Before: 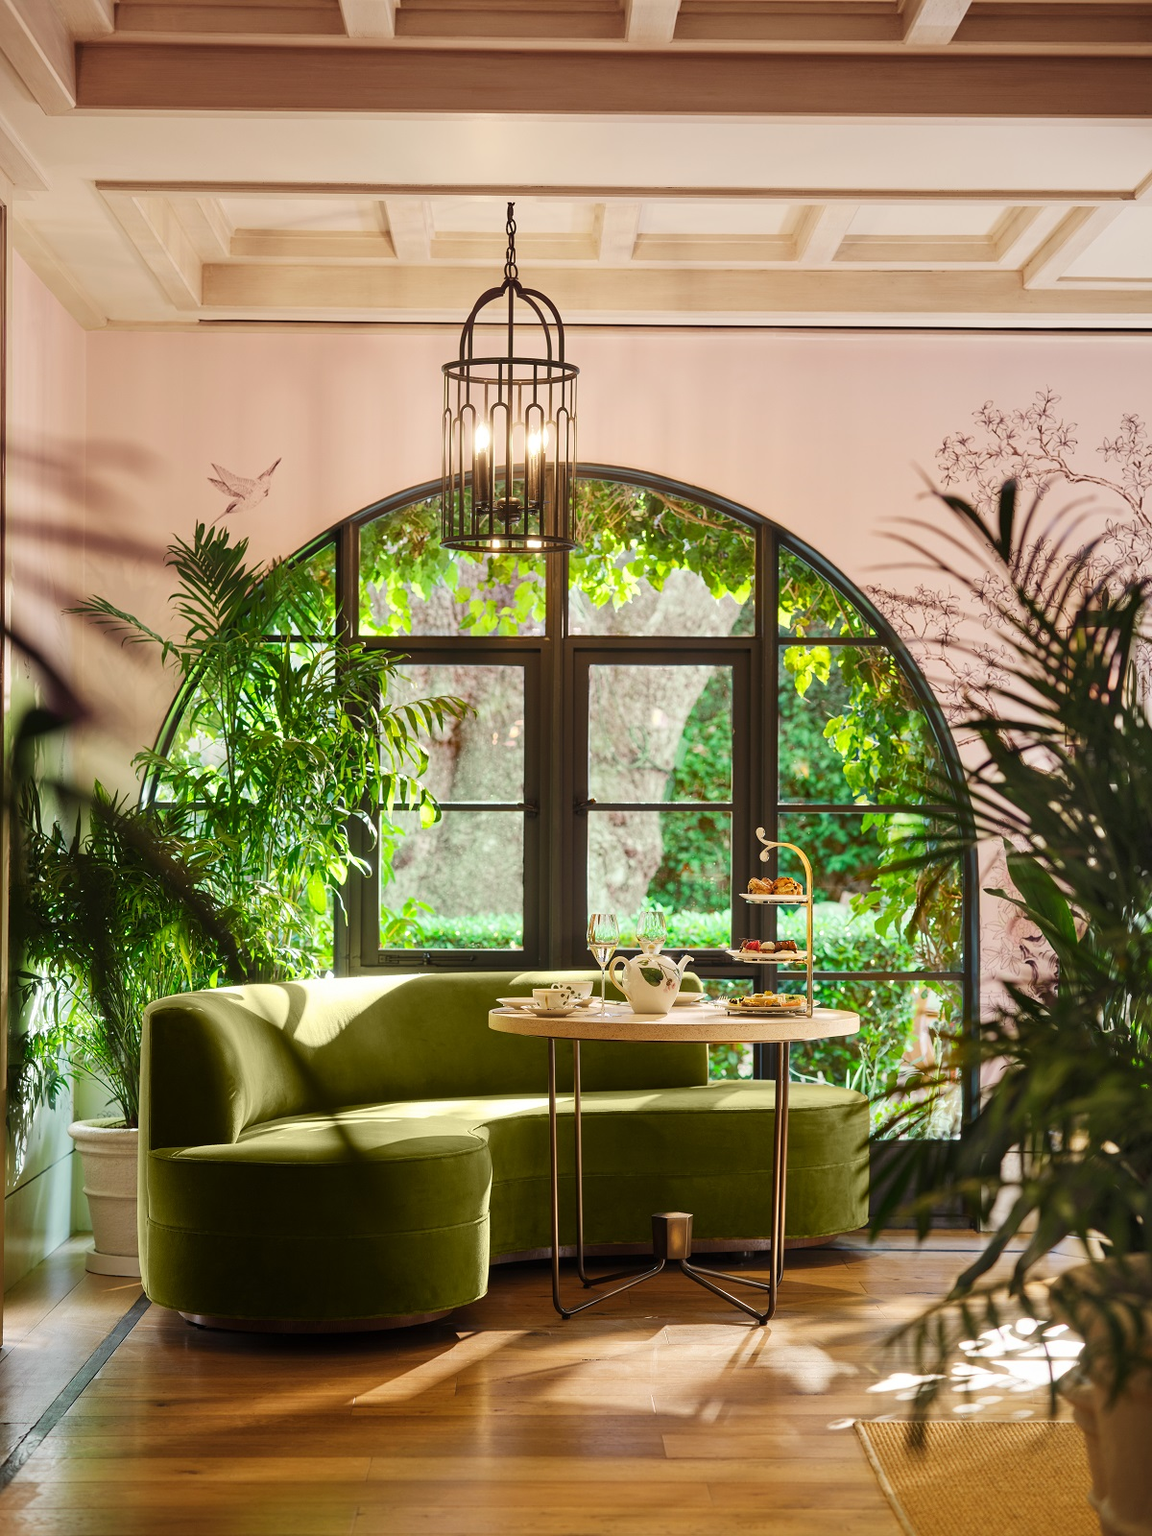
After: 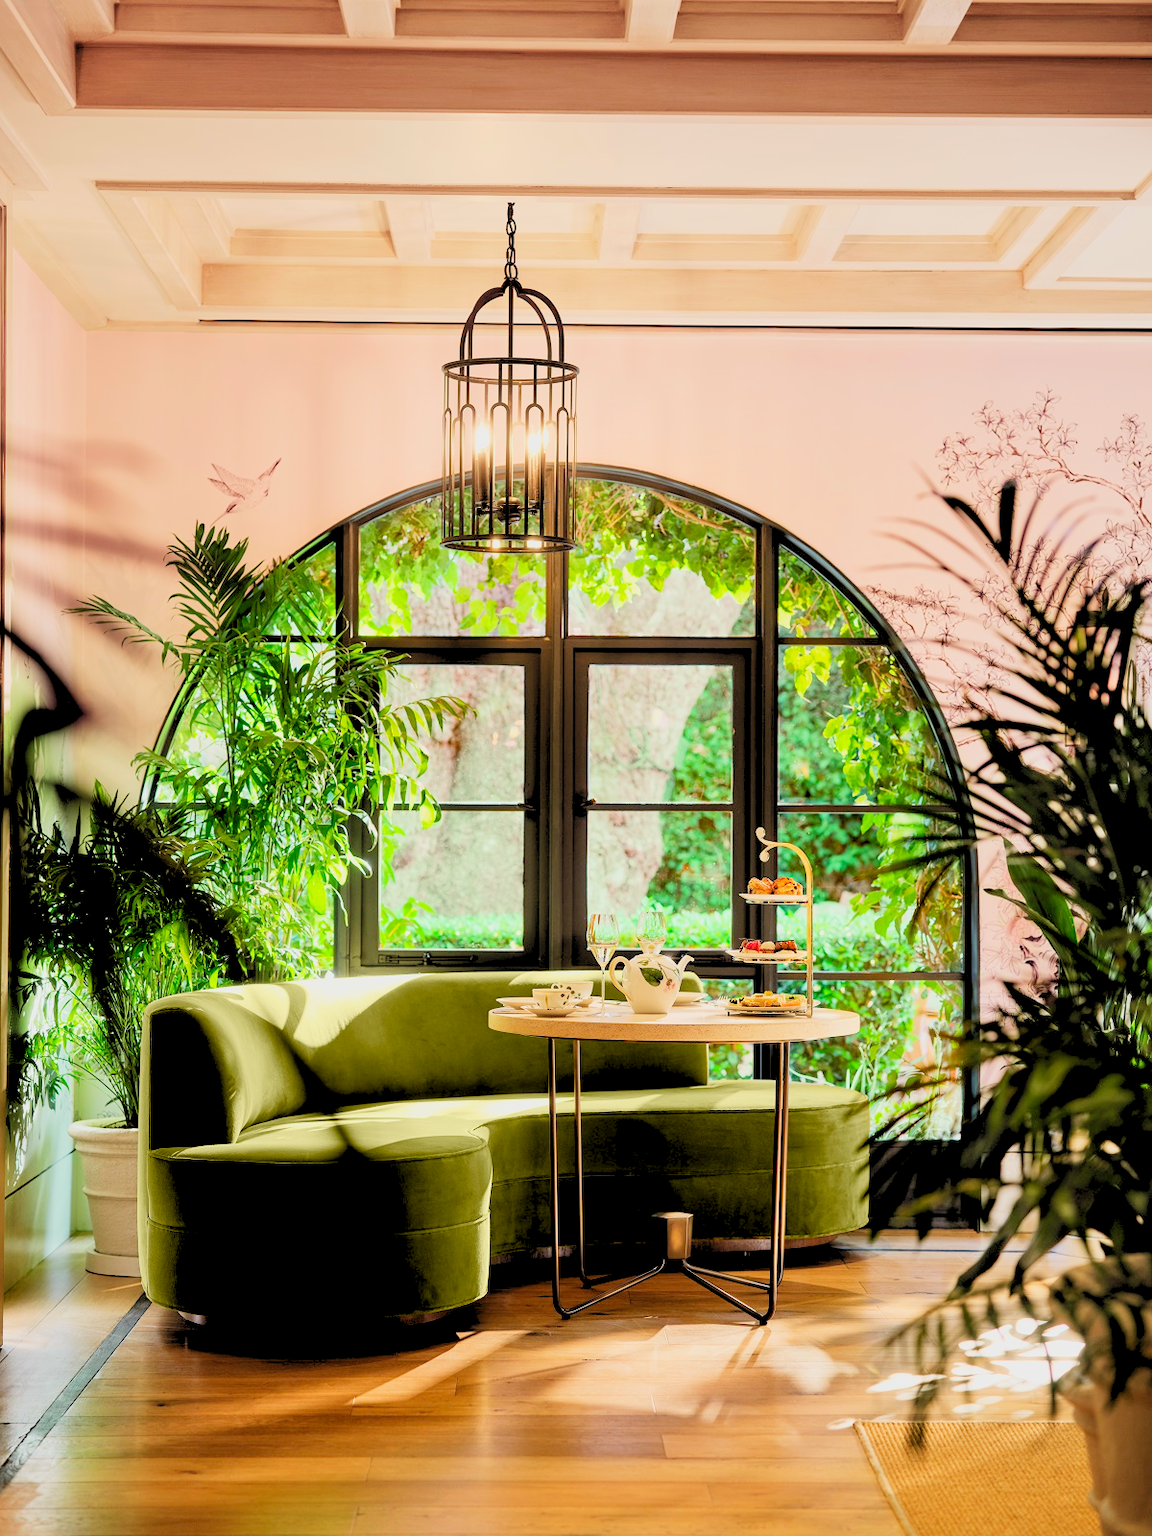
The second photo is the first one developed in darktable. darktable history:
levels: levels [0.072, 0.414, 0.976]
filmic rgb: middle gray luminance 28.91%, black relative exposure -10.35 EV, white relative exposure 5.5 EV, target black luminance 0%, hardness 3.94, latitude 1.88%, contrast 1.132, highlights saturation mix 6.34%, shadows ↔ highlights balance 14.94%, color science v6 (2022)
